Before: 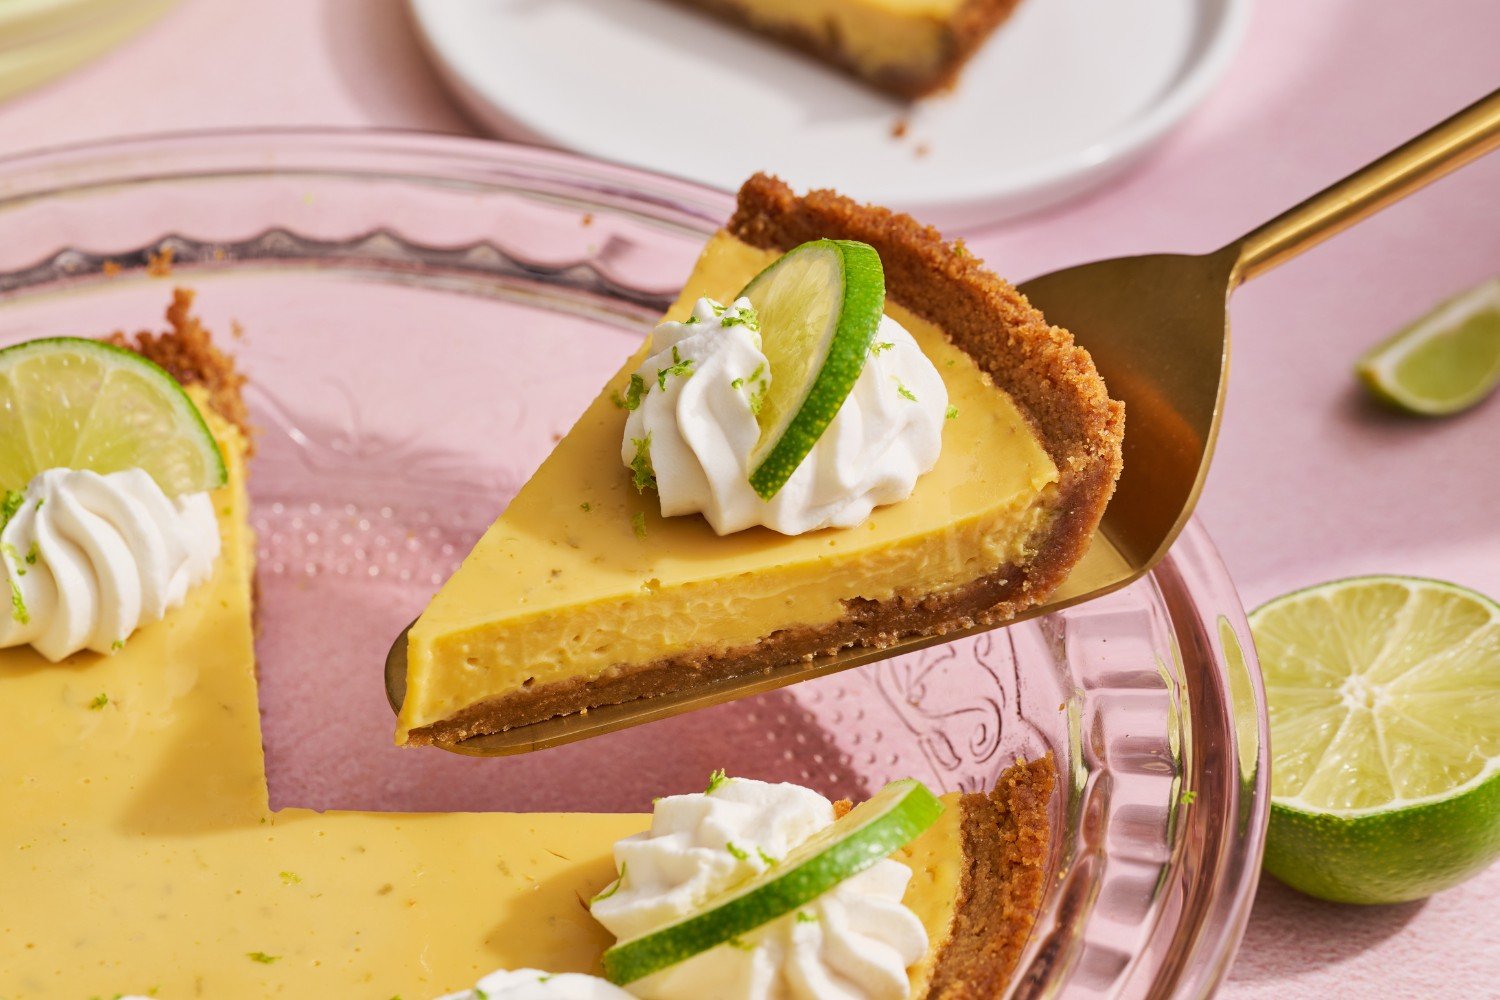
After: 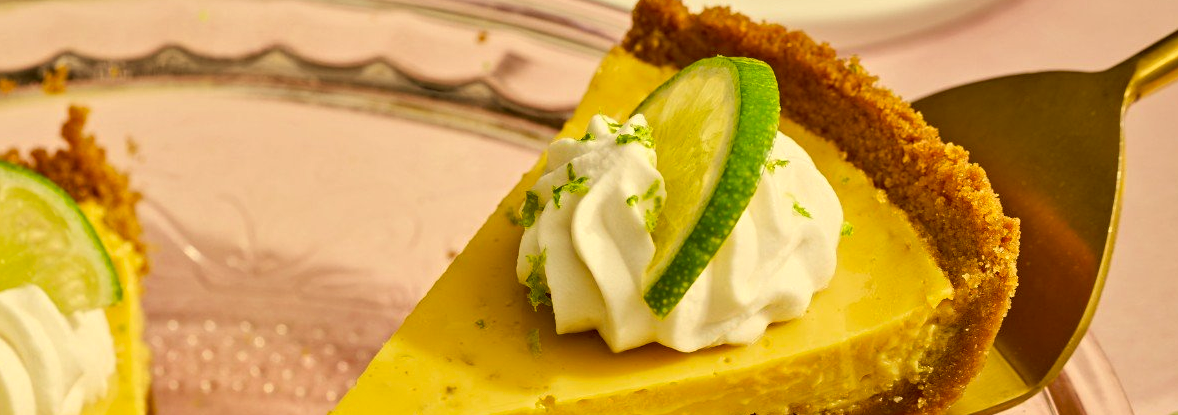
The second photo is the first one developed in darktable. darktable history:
crop: left 7.036%, top 18.398%, right 14.379%, bottom 40.043%
contrast equalizer: y [[0.5, 0.501, 0.532, 0.538, 0.54, 0.541], [0.5 ×6], [0.5 ×6], [0 ×6], [0 ×6]]
color correction: highlights a* 0.162, highlights b* 29.53, shadows a* -0.162, shadows b* 21.09
white balance: emerald 1
